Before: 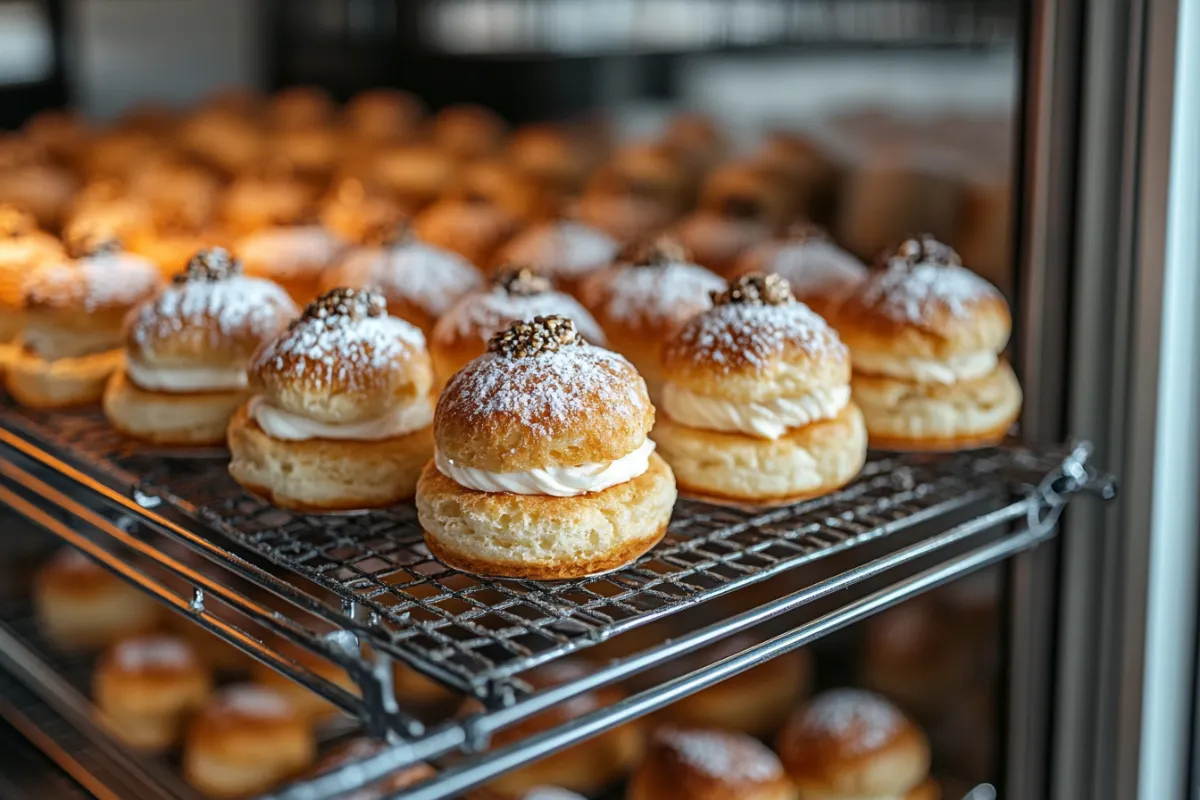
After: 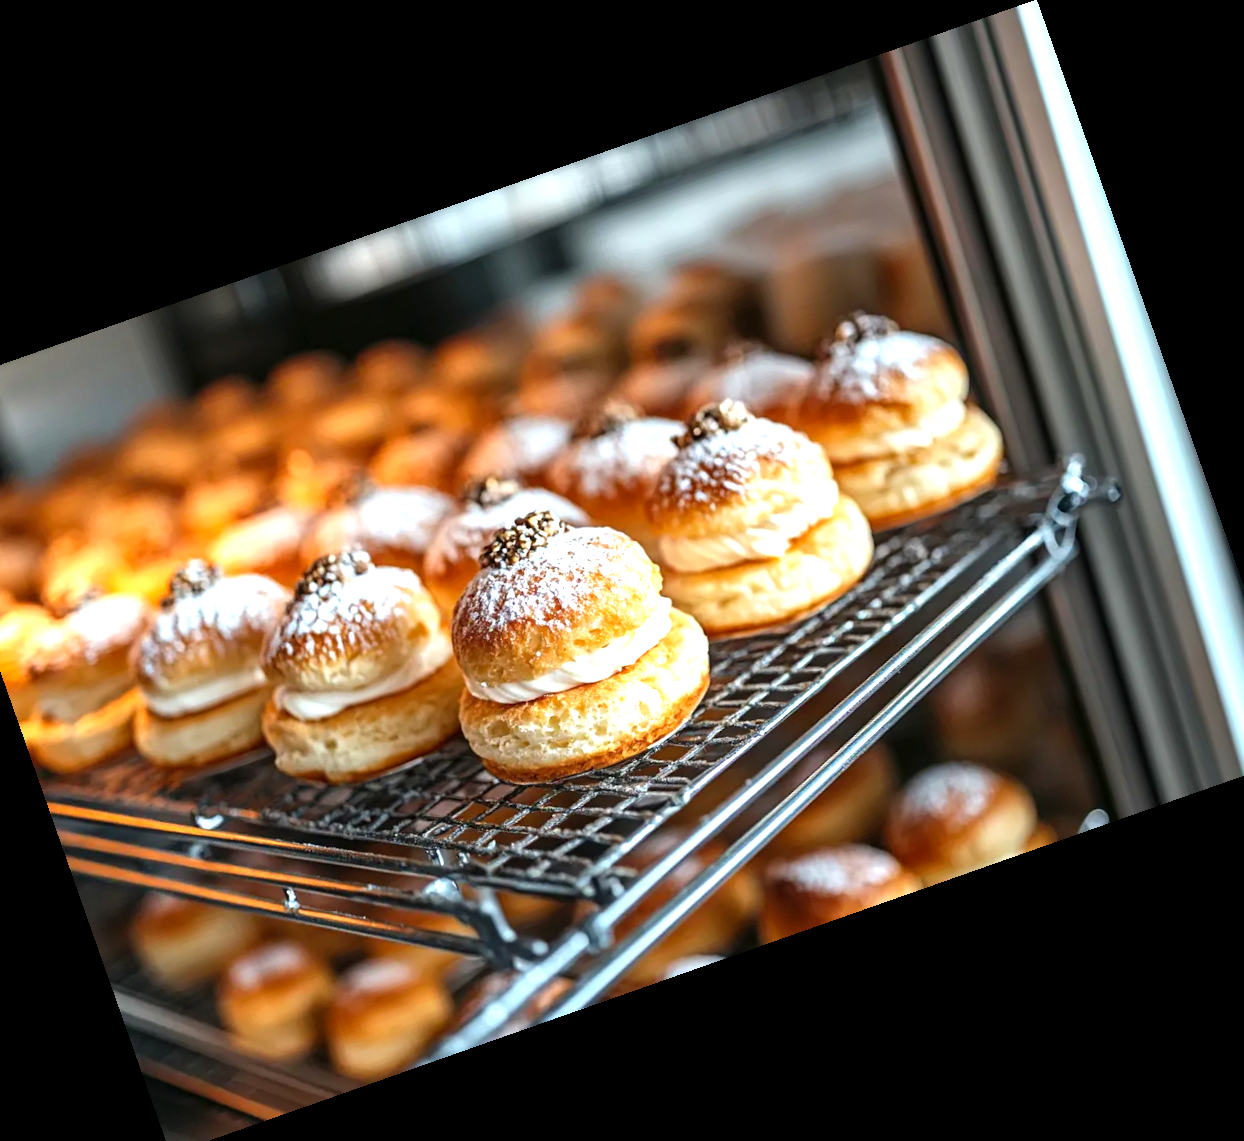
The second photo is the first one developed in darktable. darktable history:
levels: levels [0, 0.374, 0.749]
crop and rotate: angle 19.43°, left 6.812%, right 4.125%, bottom 1.087%
white balance: emerald 1
